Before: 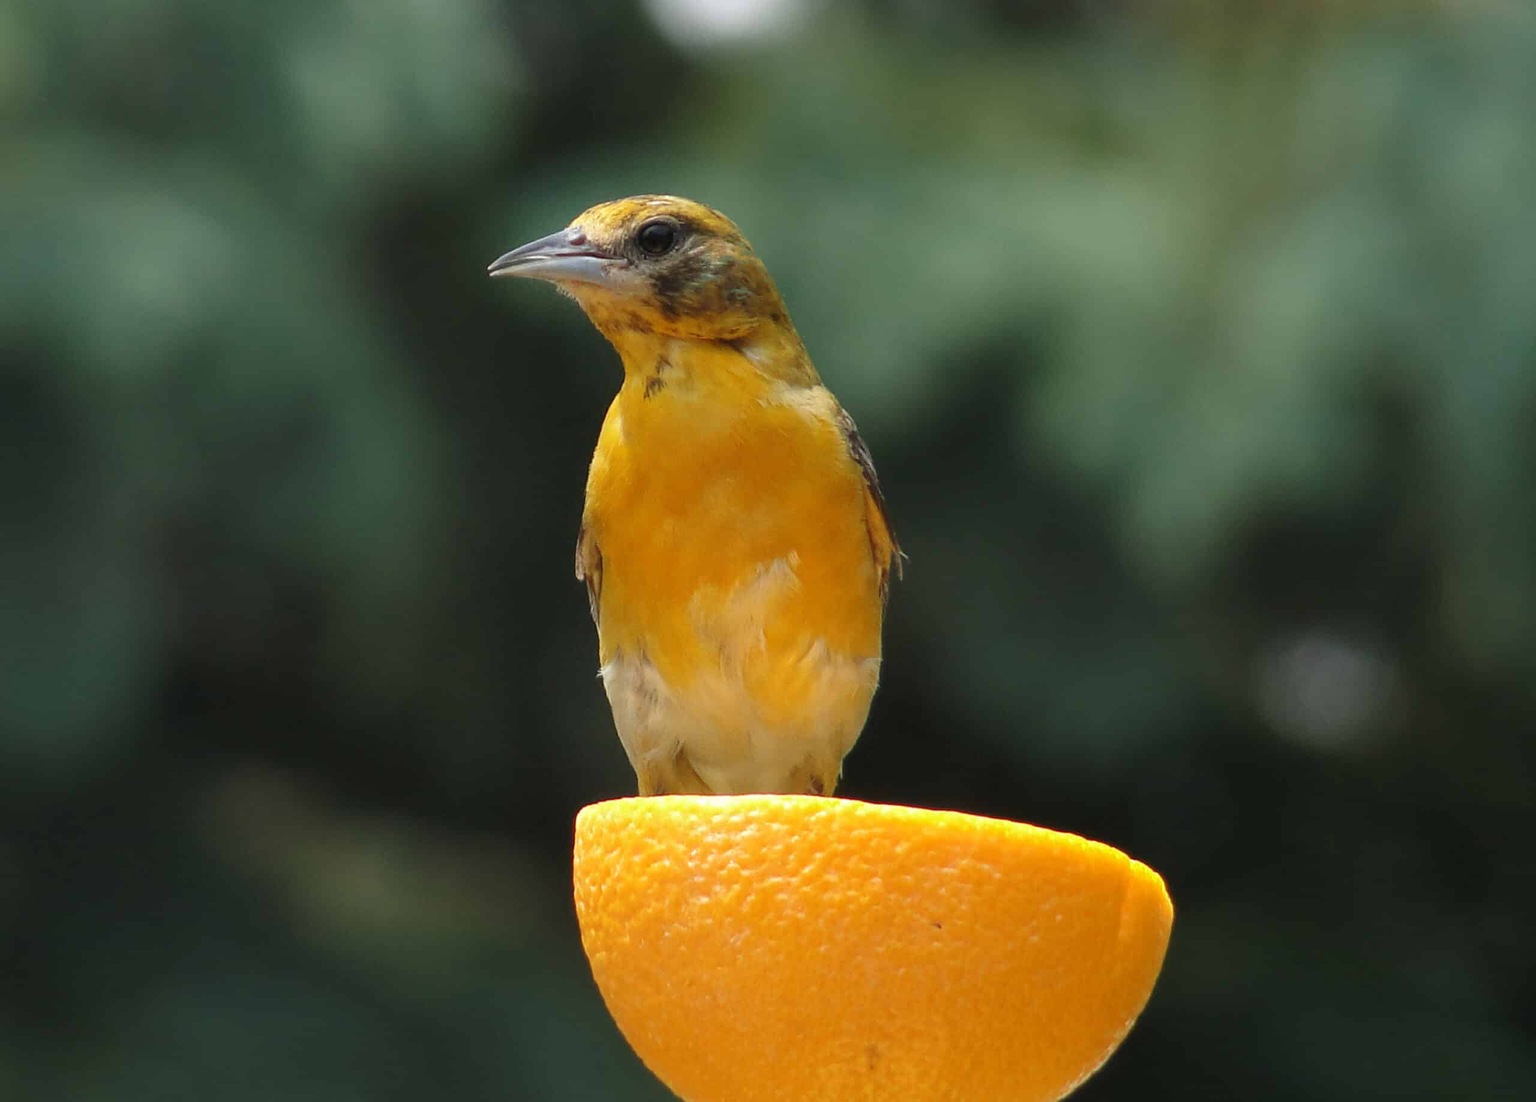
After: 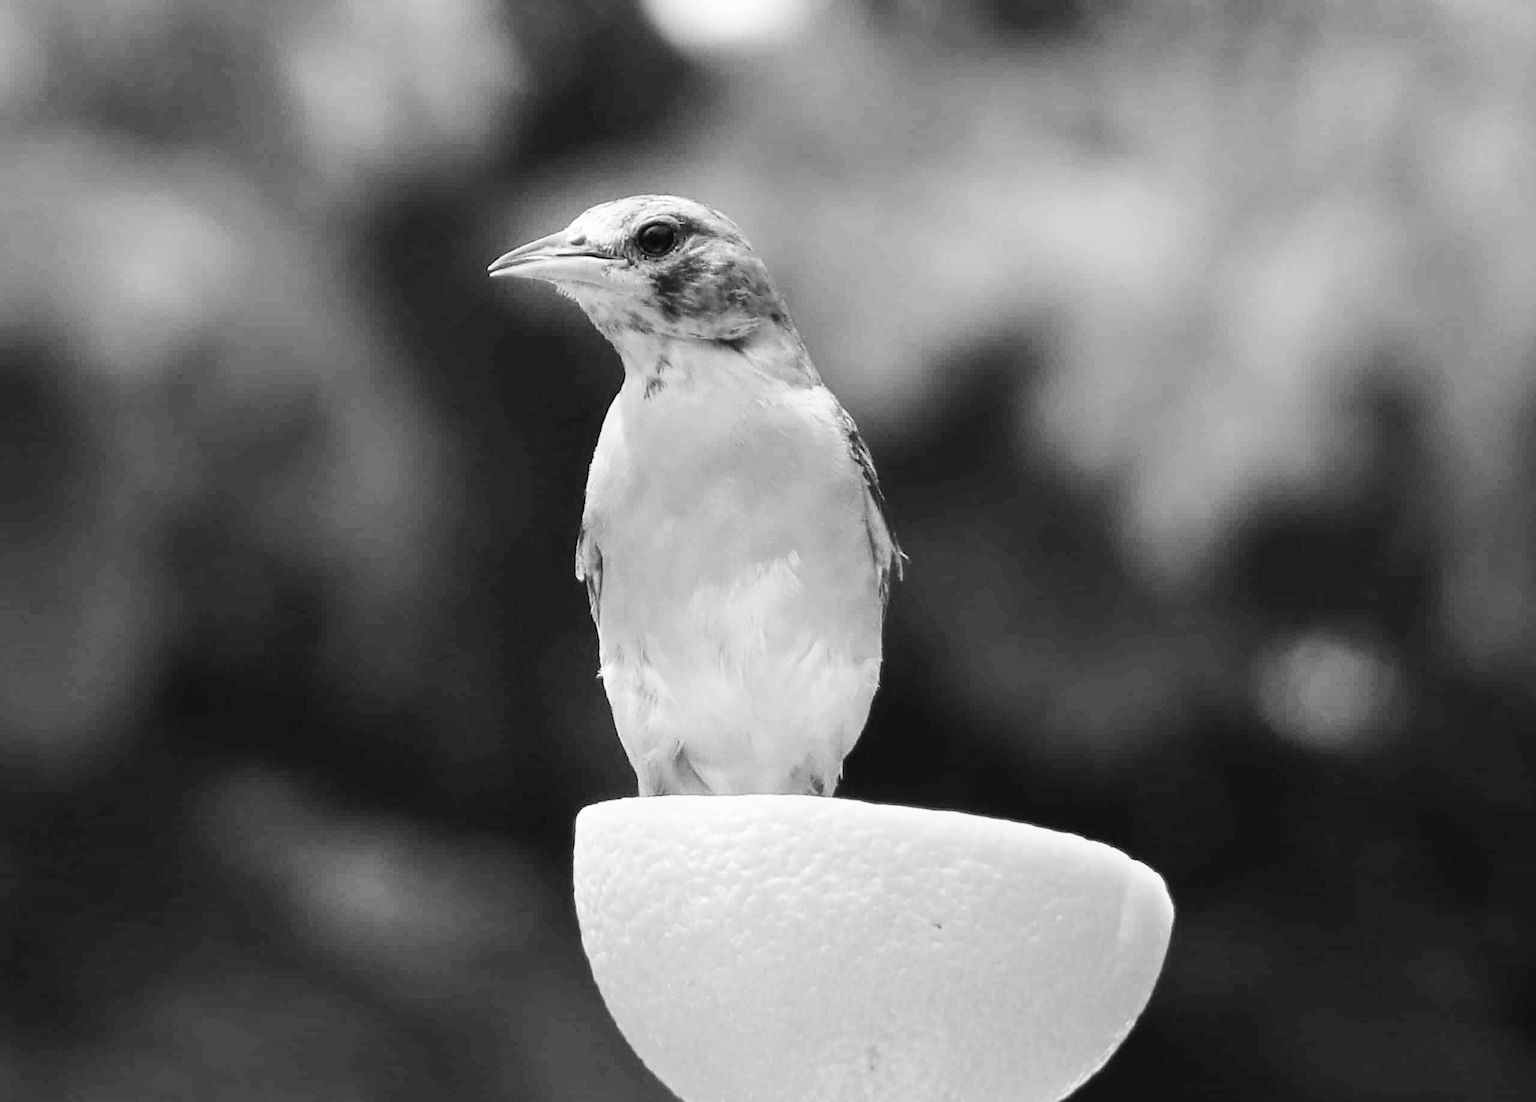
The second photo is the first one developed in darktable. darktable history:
monochrome: on, module defaults
base curve: curves: ch0 [(0, 0.003) (0.001, 0.002) (0.006, 0.004) (0.02, 0.022) (0.048, 0.086) (0.094, 0.234) (0.162, 0.431) (0.258, 0.629) (0.385, 0.8) (0.548, 0.918) (0.751, 0.988) (1, 1)], preserve colors none
white balance: red 0.976, blue 1.04
